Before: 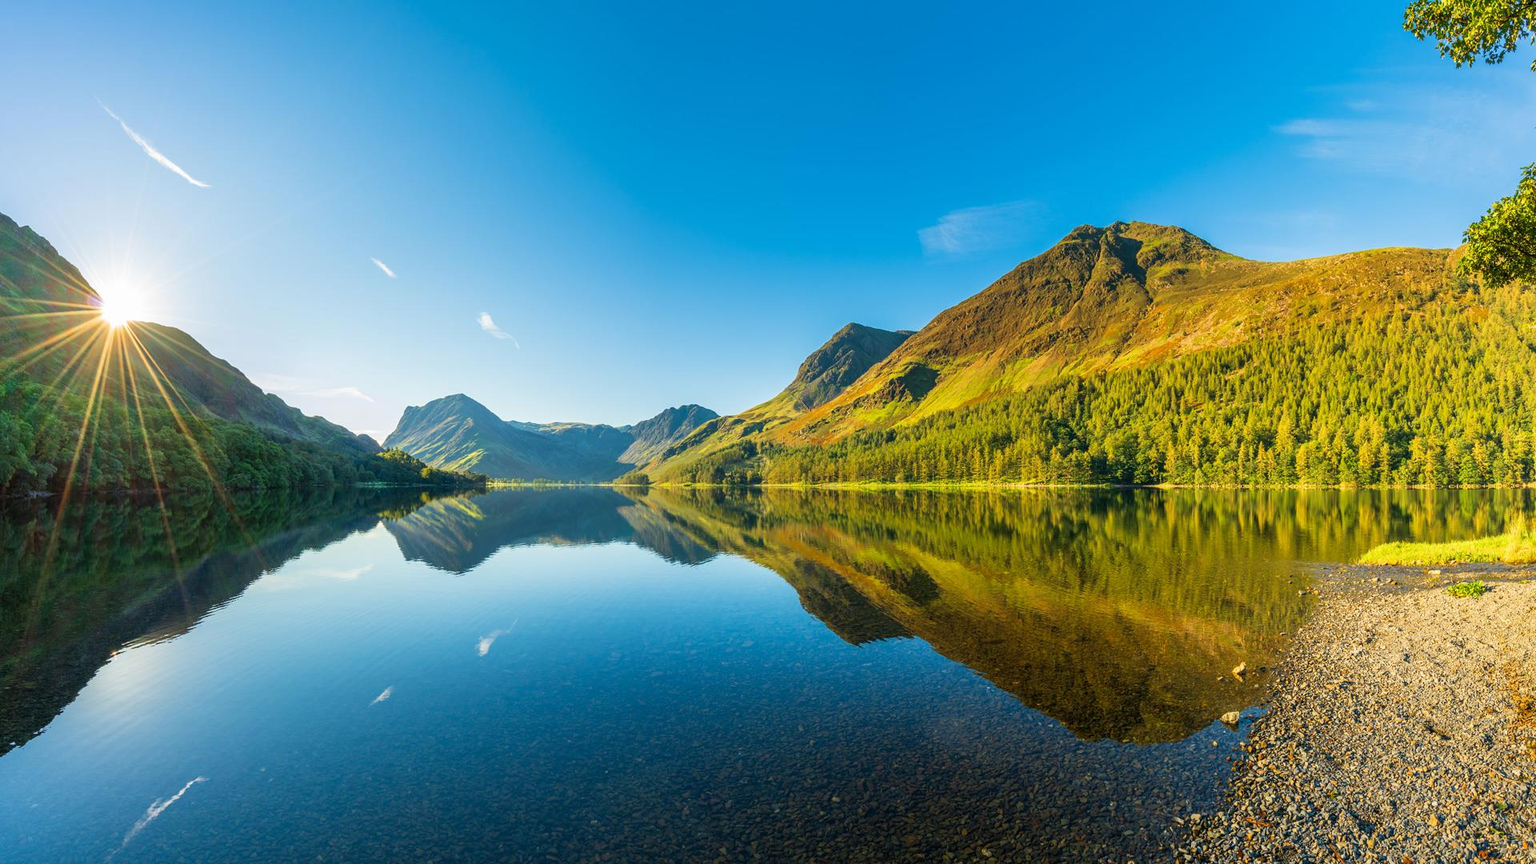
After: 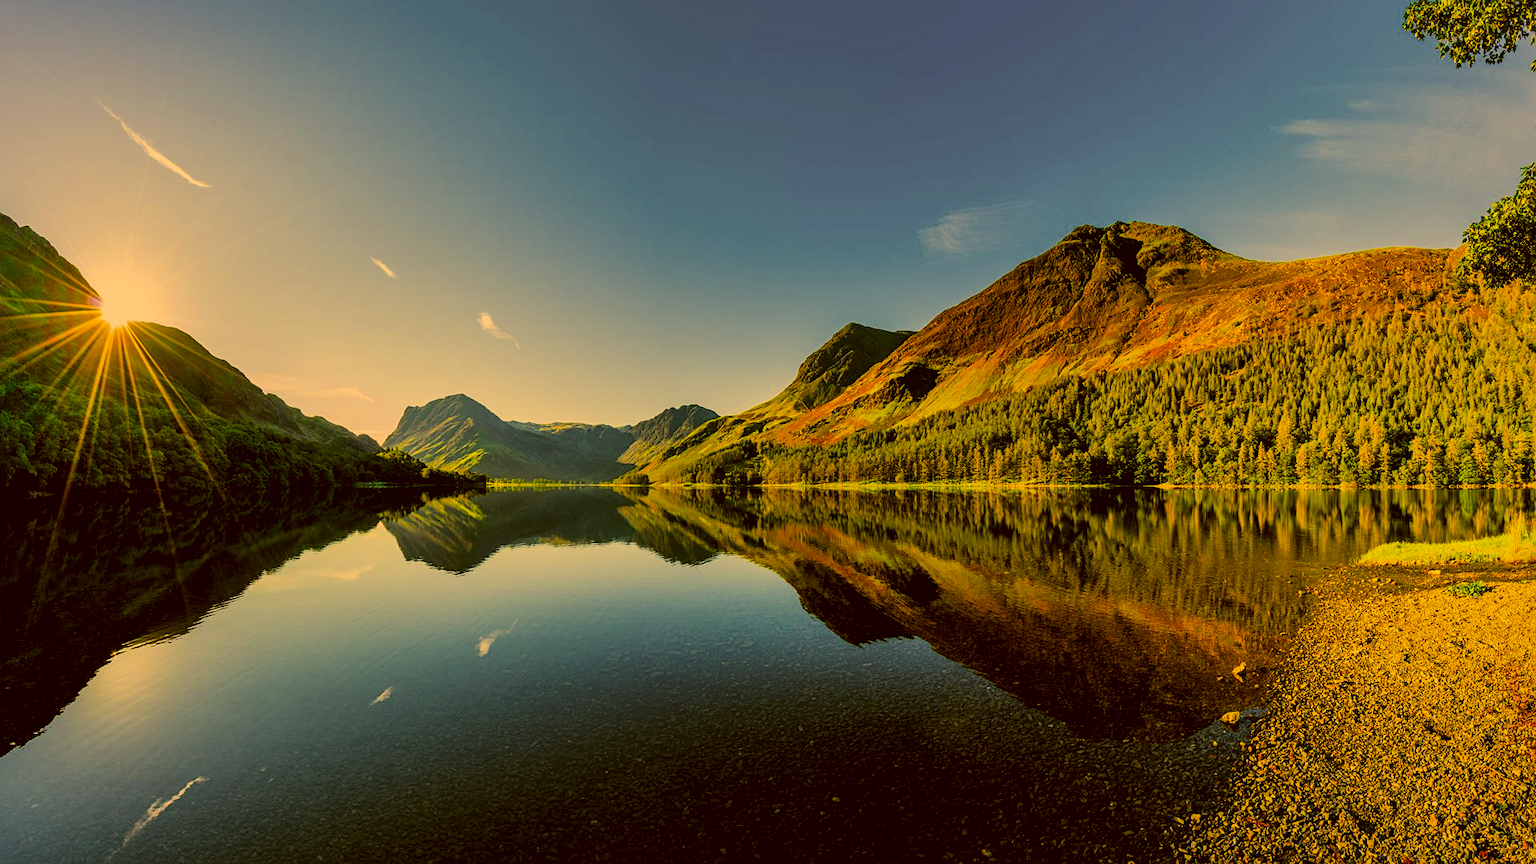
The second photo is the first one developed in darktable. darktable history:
sharpen: amount 0.2
local contrast: mode bilateral grid, contrast 20, coarseness 50, detail 132%, midtone range 0.2
levels: levels [0.101, 0.578, 0.953]
color correction: highlights a* 10.44, highlights b* 30.04, shadows a* 2.73, shadows b* 17.51, saturation 1.72
filmic rgb: black relative exposure -7.65 EV, white relative exposure 4.56 EV, hardness 3.61
